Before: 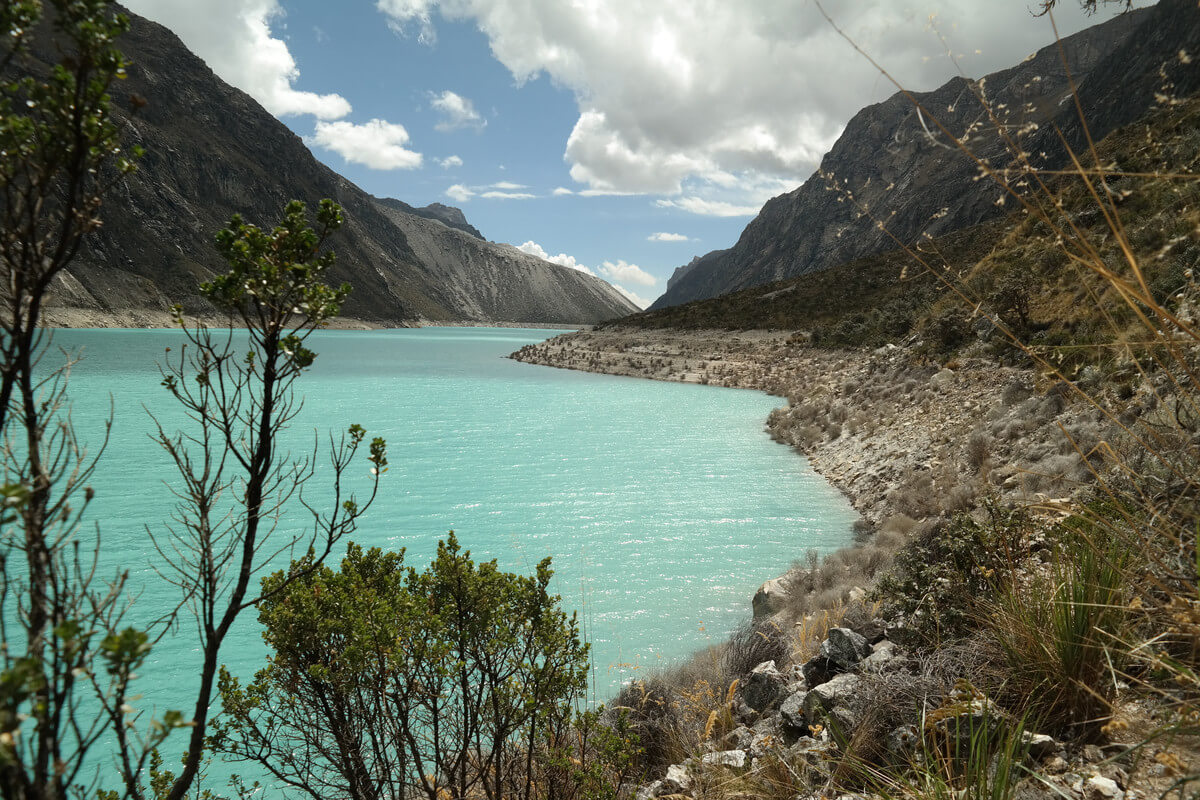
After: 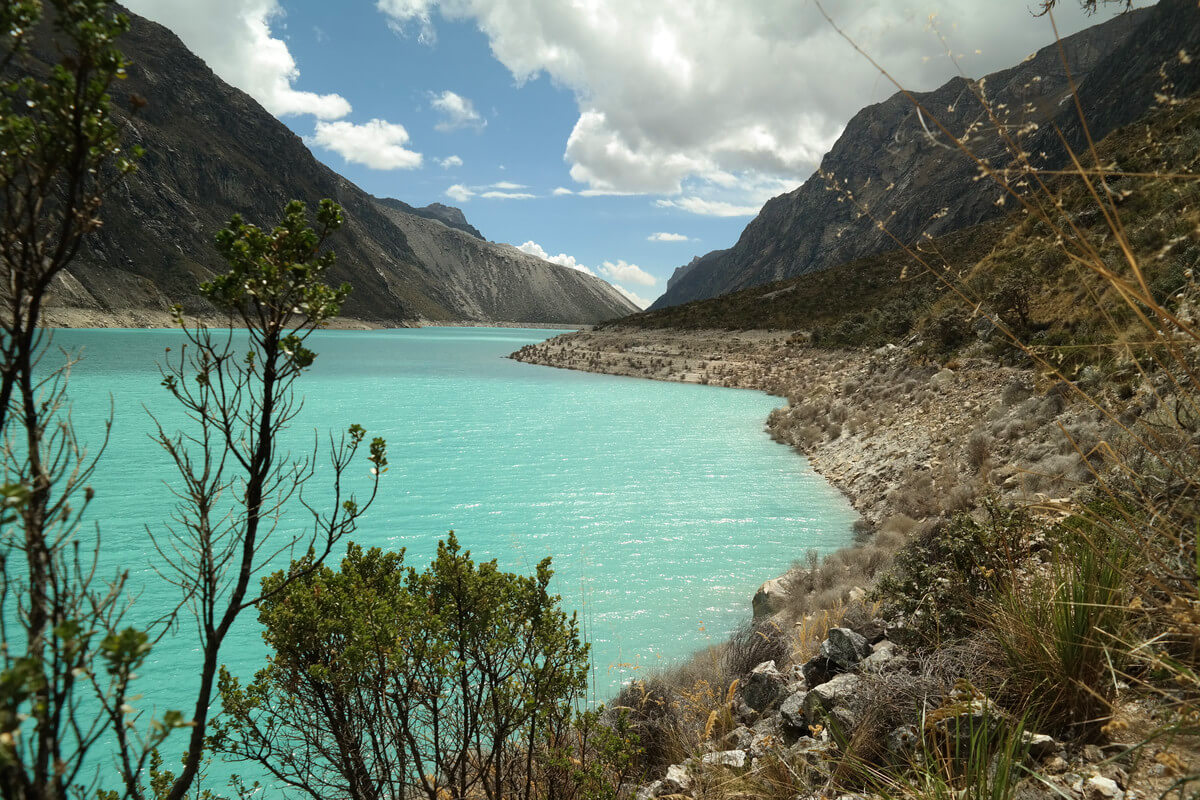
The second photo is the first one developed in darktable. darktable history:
velvia: strength 21.76%
tone equalizer: on, module defaults
